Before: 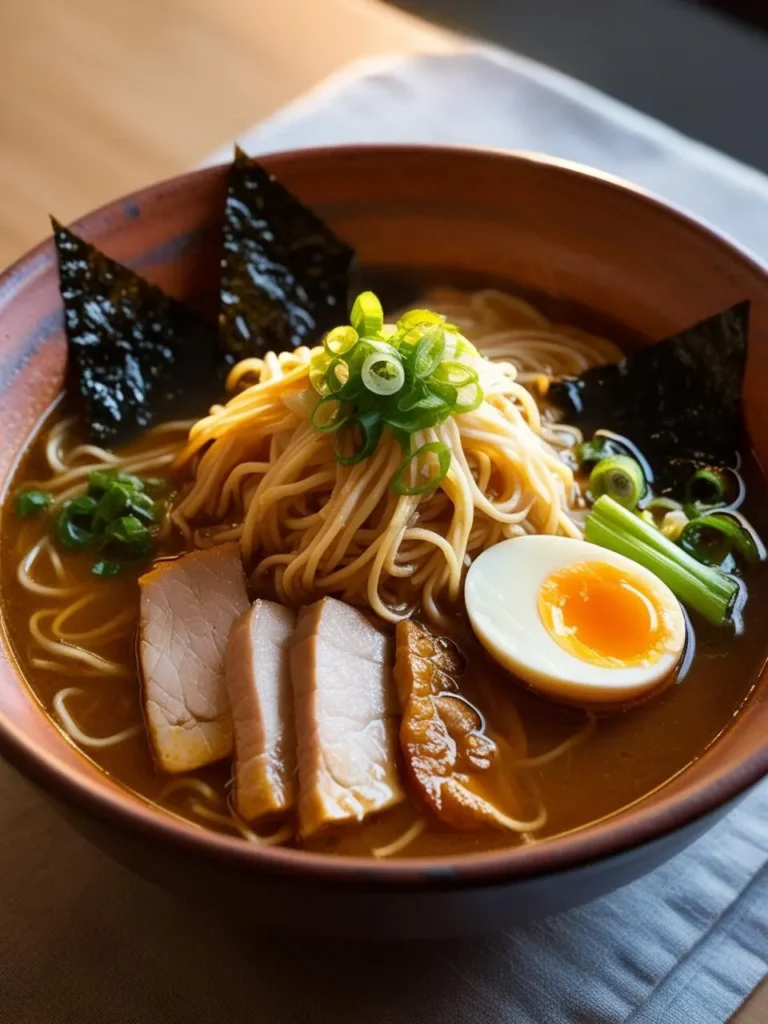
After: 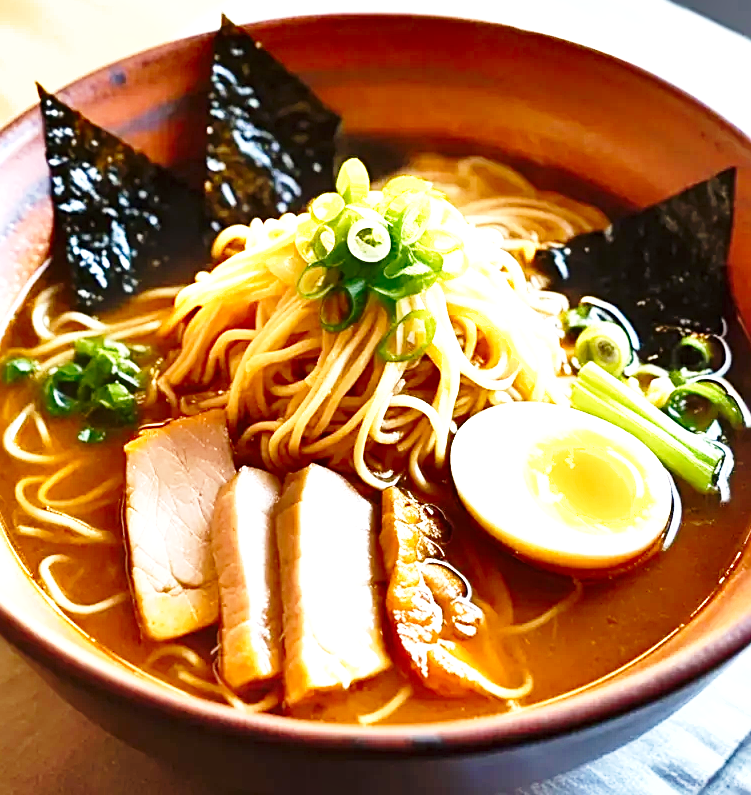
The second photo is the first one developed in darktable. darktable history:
sharpen: radius 2.751
color correction: highlights a* -0.183, highlights b* -0.092
exposure: black level correction 0, exposure 1.531 EV, compensate highlight preservation false
base curve: curves: ch0 [(0, 0) (0.028, 0.03) (0.121, 0.232) (0.46, 0.748) (0.859, 0.968) (1, 1)], preserve colors none
crop and rotate: left 1.926%, top 13.018%, right 0.163%, bottom 9.27%
shadows and highlights: radius 109.57, shadows 44.31, highlights -66.58, low approximation 0.01, soften with gaussian
